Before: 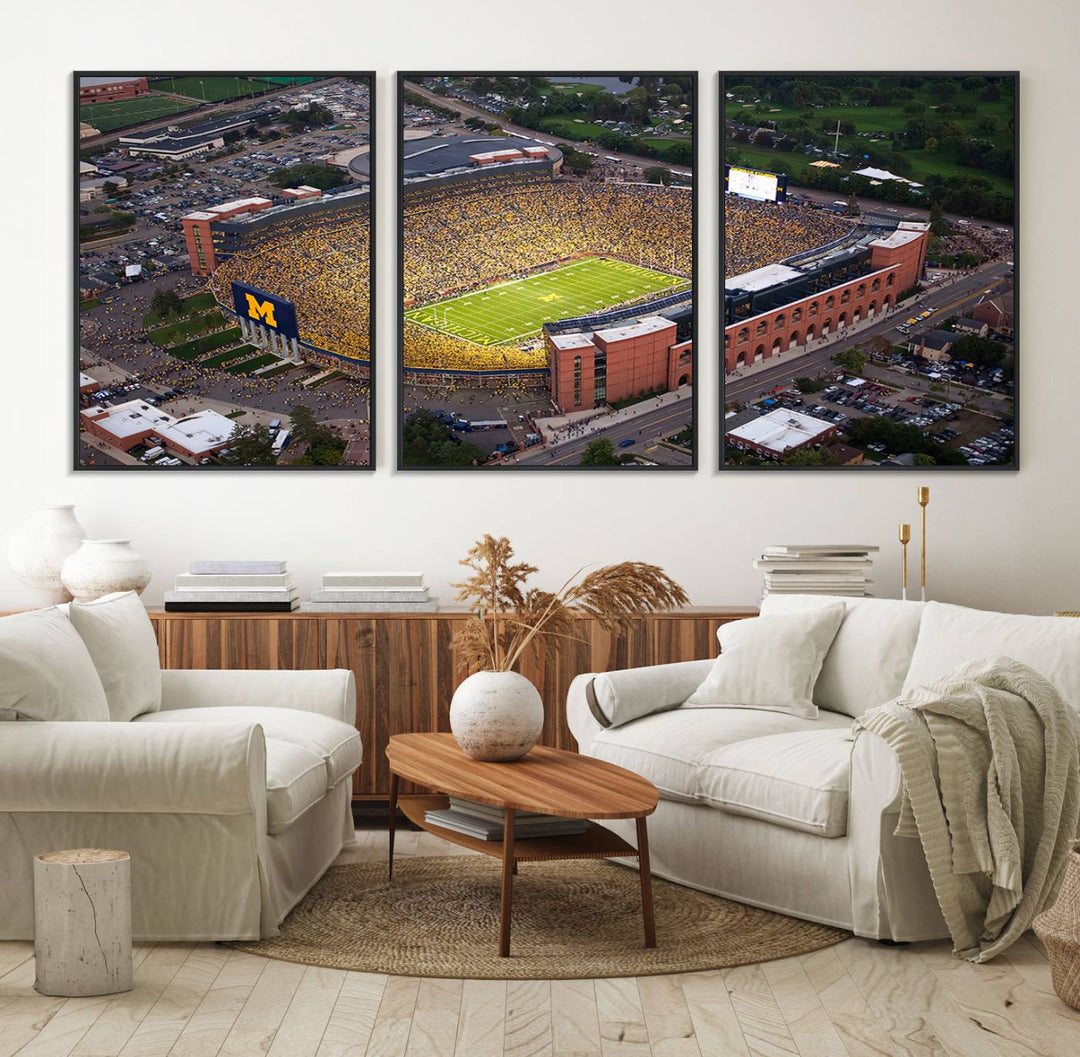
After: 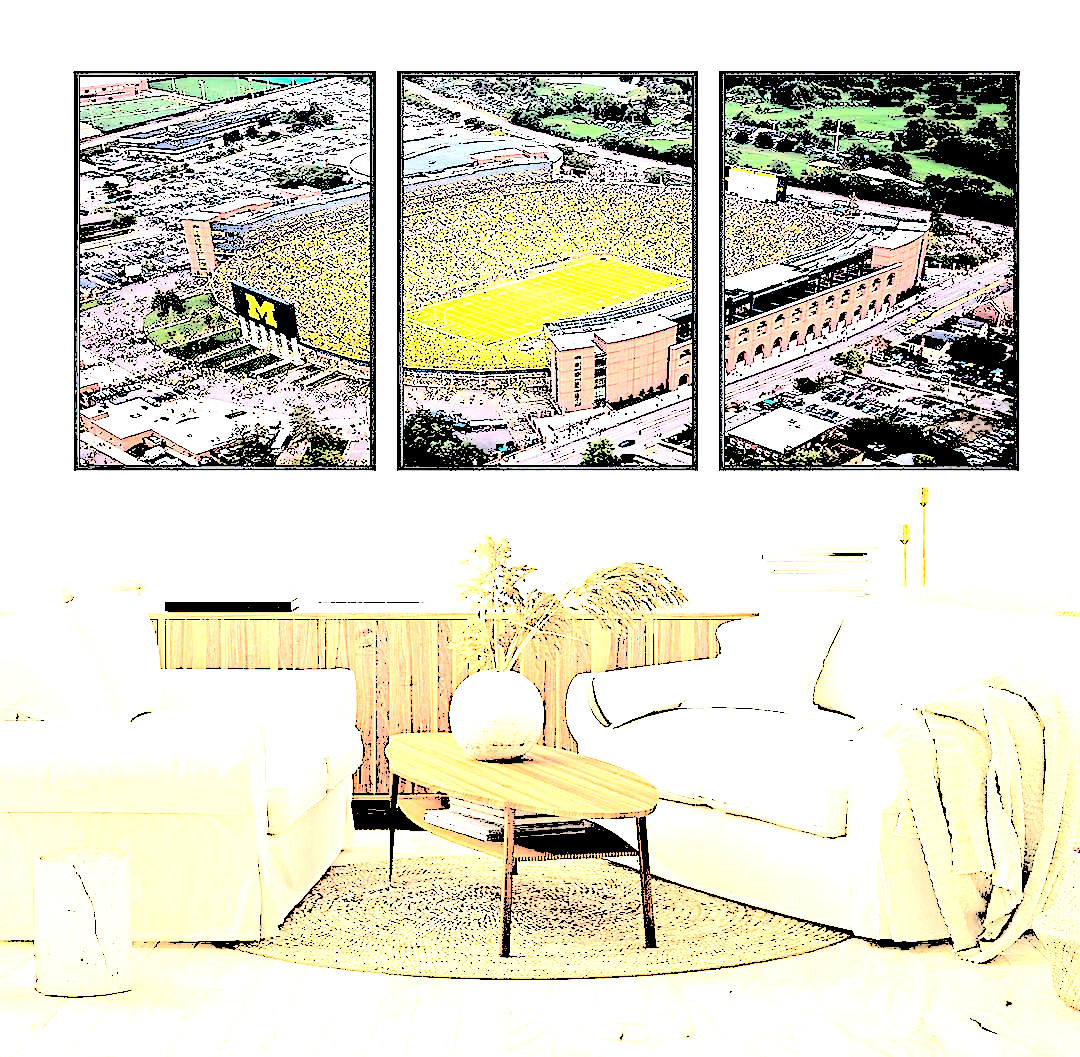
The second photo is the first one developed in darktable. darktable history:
haze removal: adaptive false
sharpen: radius 1.423, amount 1.235, threshold 0.712
base curve: curves: ch0 [(0, 0) (0.007, 0.004) (0.027, 0.03) (0.046, 0.07) (0.207, 0.54) (0.442, 0.872) (0.673, 0.972) (1, 1)]
levels: levels [0.246, 0.256, 0.506]
exposure: black level correction -0.015, compensate highlight preservation false
contrast brightness saturation: contrast -0.011, brightness -0.011, saturation 0.029
